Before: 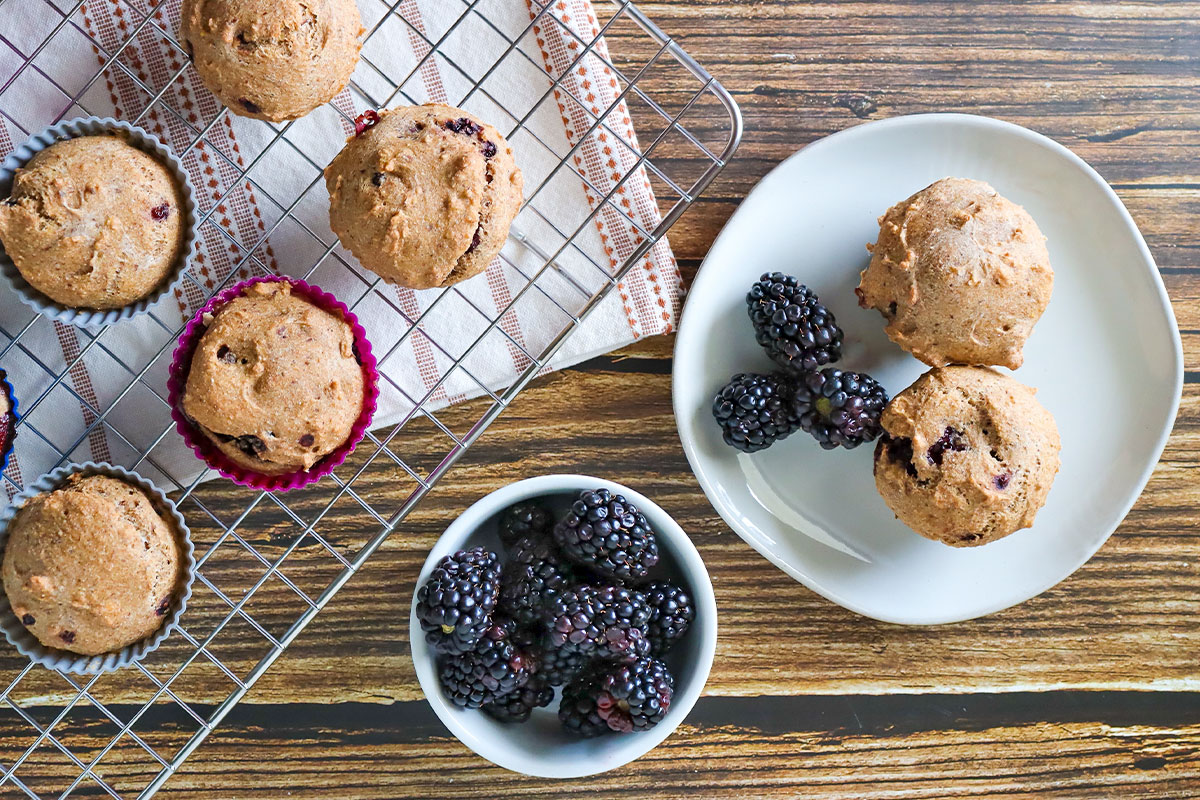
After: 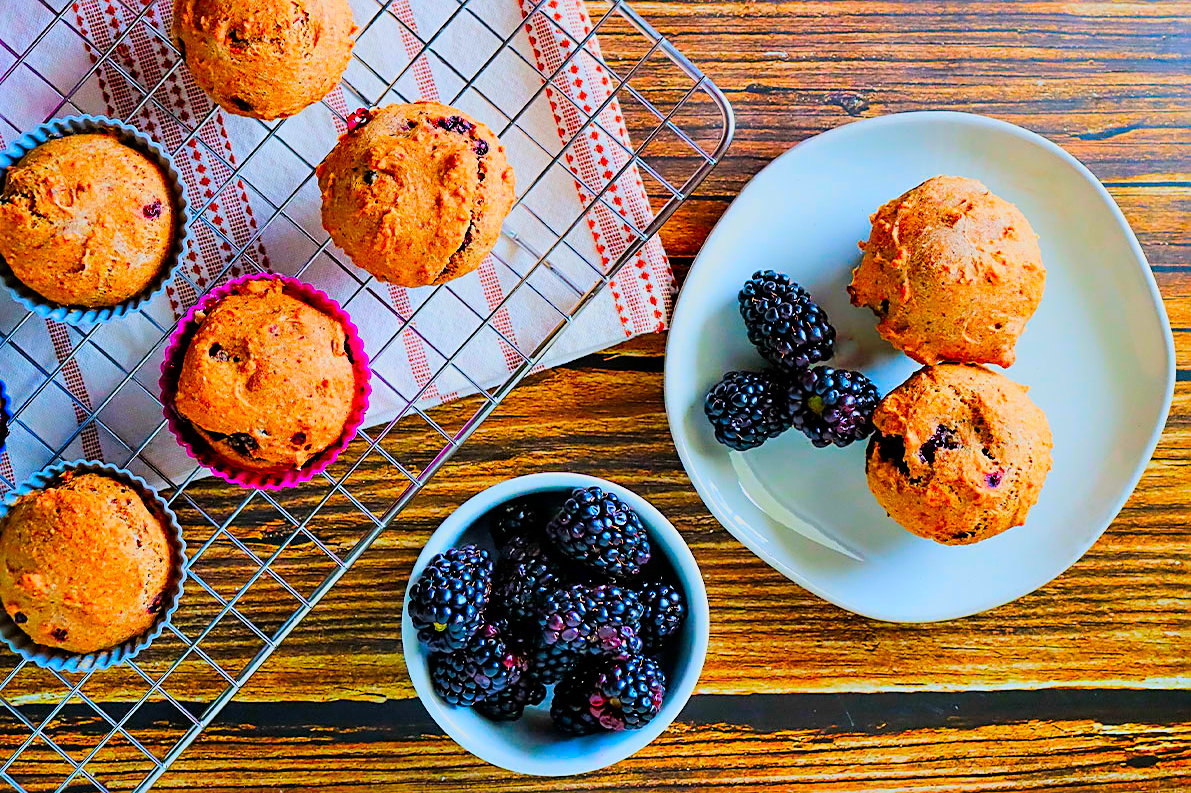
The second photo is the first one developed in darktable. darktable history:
crop and rotate: left 0.719%, top 0.343%, bottom 0.413%
sharpen: amount 0.494
filmic rgb: black relative exposure -5.05 EV, white relative exposure 3.97 EV, threshold 5.96 EV, hardness 2.9, contrast 1.199, color science v6 (2022), enable highlight reconstruction true
color correction: highlights b* 0.054, saturation 3
